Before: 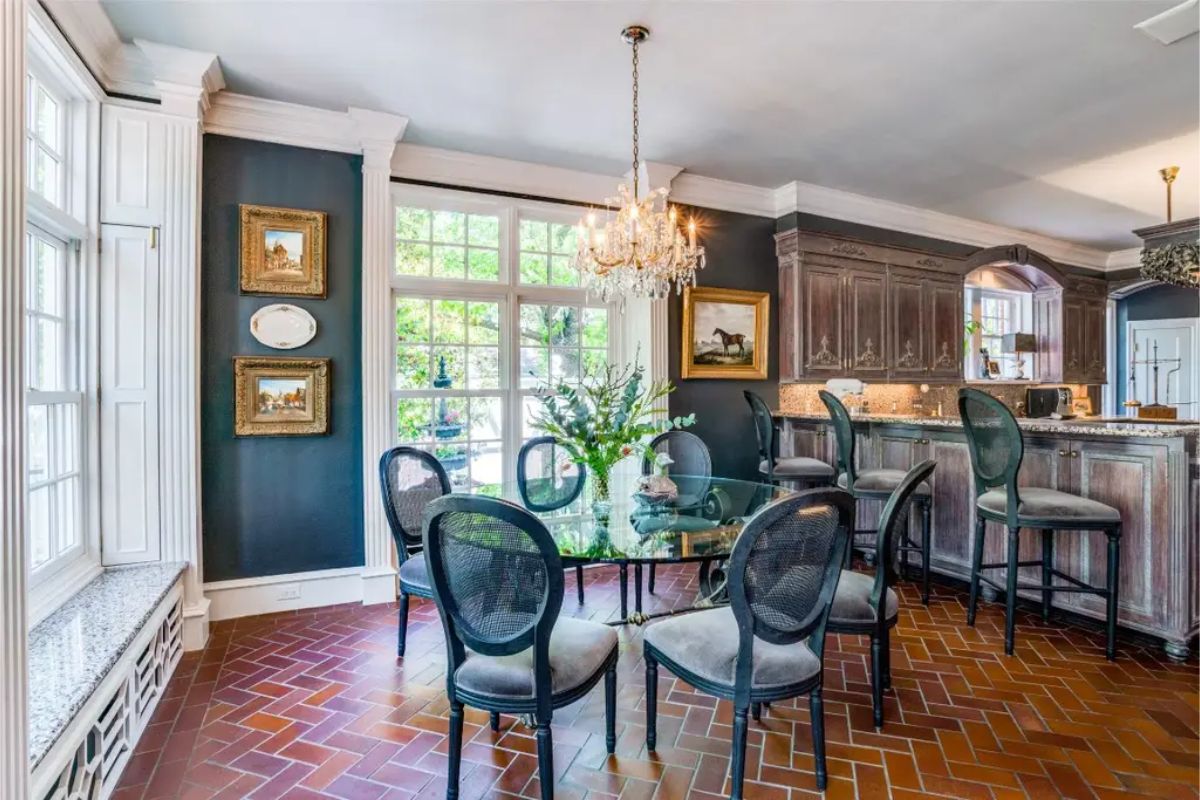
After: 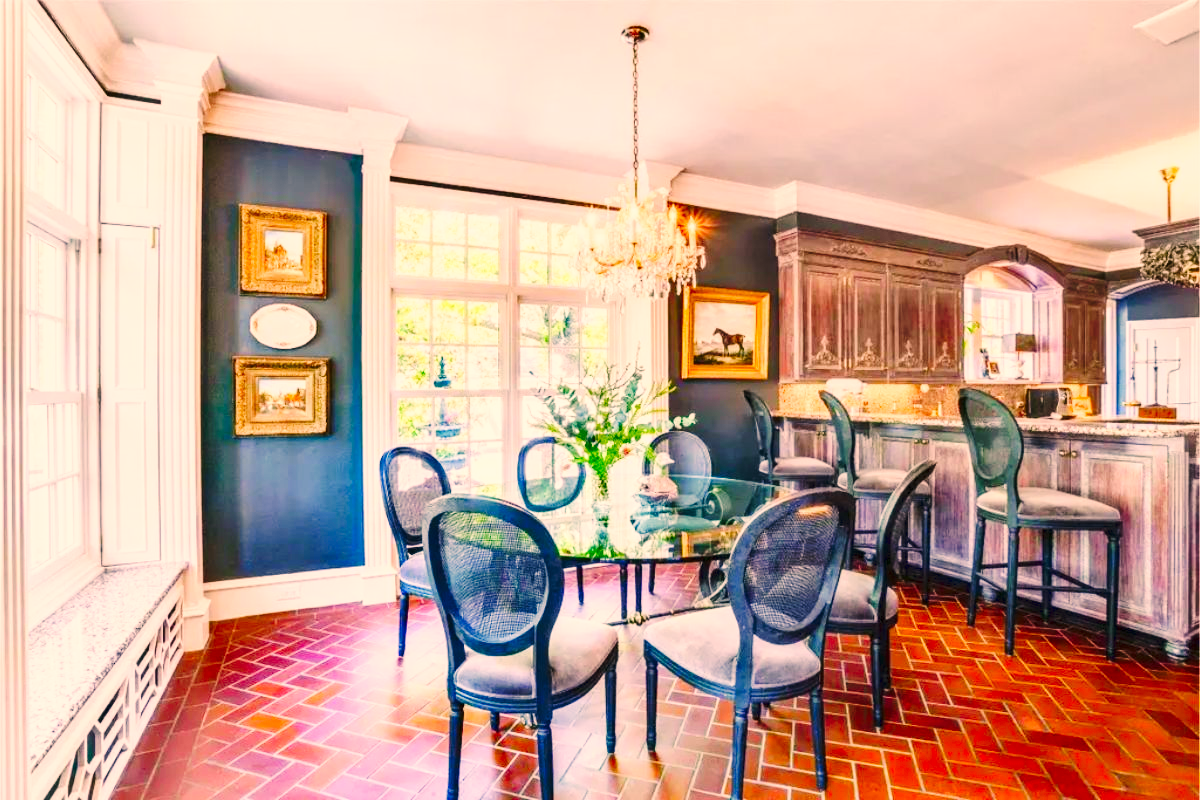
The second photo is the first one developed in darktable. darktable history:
color correction: highlights a* 17.48, highlights b* 18.53
base curve: curves: ch0 [(0, 0) (0.036, 0.025) (0.121, 0.166) (0.206, 0.329) (0.605, 0.79) (1, 1)], preserve colors none
levels: levels [0, 0.397, 0.955]
shadows and highlights: shadows 32.04, highlights -32.73, soften with gaussian
